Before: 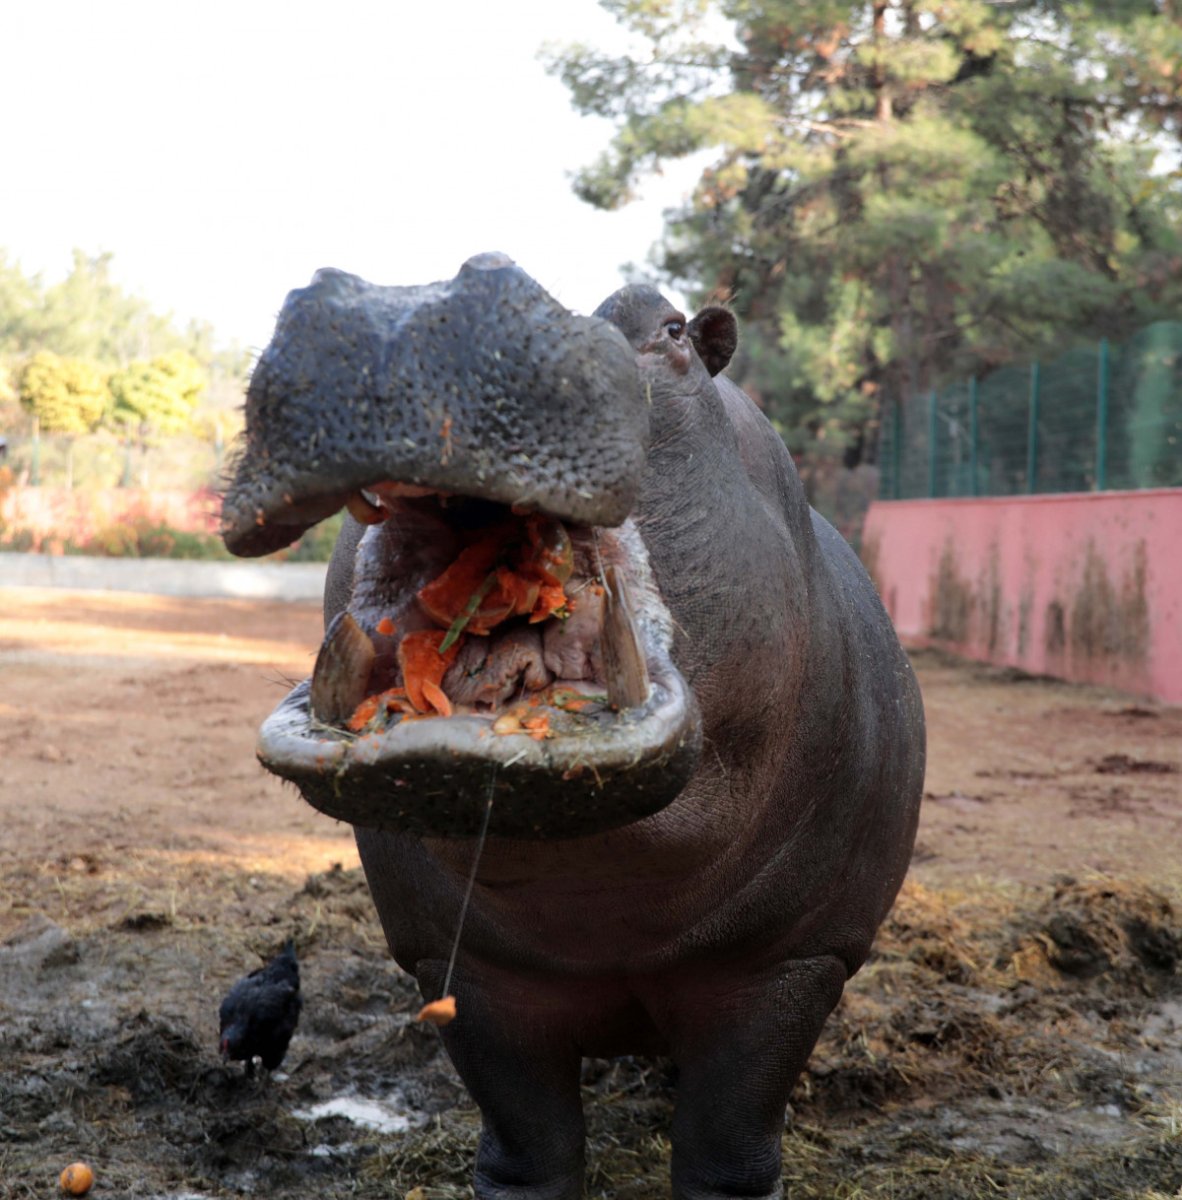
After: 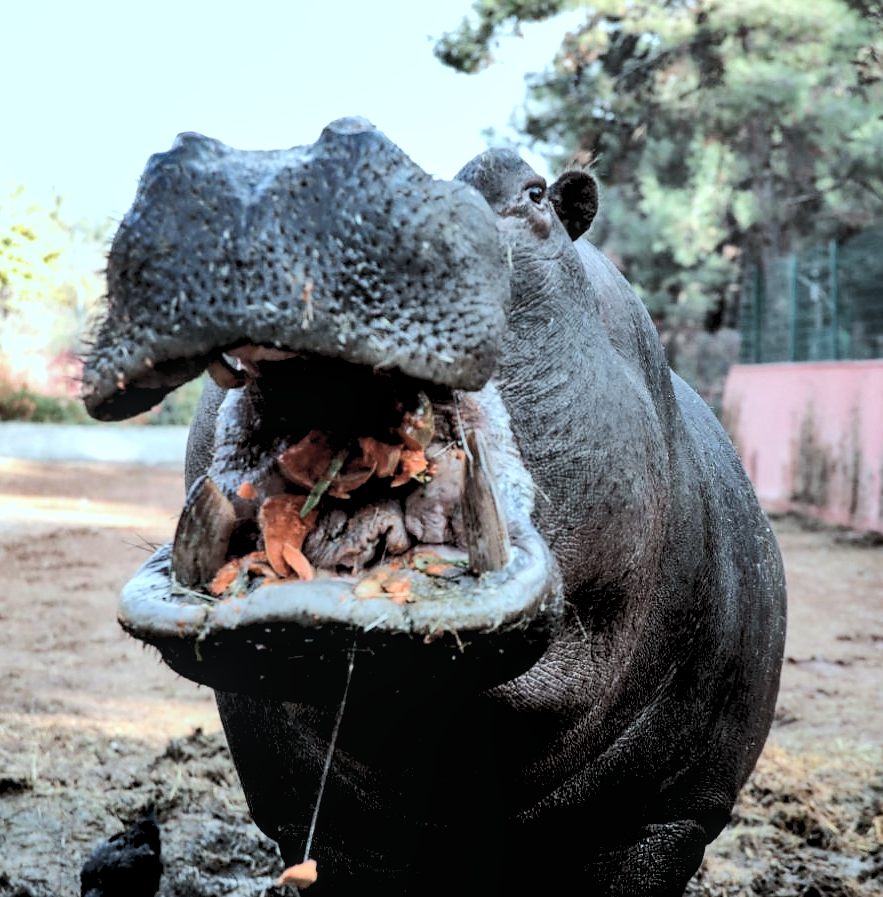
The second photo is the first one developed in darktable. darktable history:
crop and rotate: left 11.831%, top 11.346%, right 13.429%, bottom 13.899%
shadows and highlights: radius 100.41, shadows 50.55, highlights -64.36, highlights color adjustment 49.82%, soften with gaussian
rgb levels: levels [[0.013, 0.434, 0.89], [0, 0.5, 1], [0, 0.5, 1]]
color correction: highlights a* -12.64, highlights b* -18.1, saturation 0.7
sharpen: radius 0.969, amount 0.604
rgb curve: curves: ch0 [(0, 0) (0.284, 0.292) (0.505, 0.644) (1, 1)]; ch1 [(0, 0) (0.284, 0.292) (0.505, 0.644) (1, 1)]; ch2 [(0, 0) (0.284, 0.292) (0.505, 0.644) (1, 1)], compensate middle gray true
local contrast: on, module defaults
